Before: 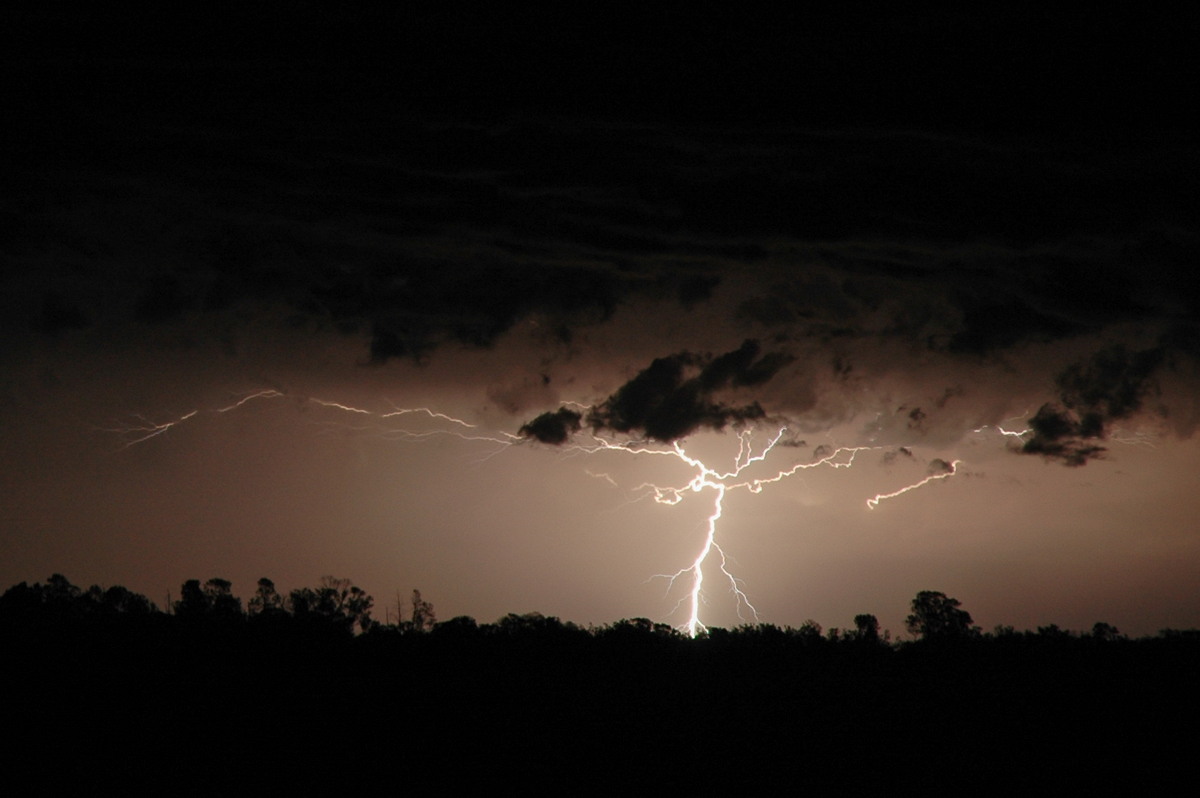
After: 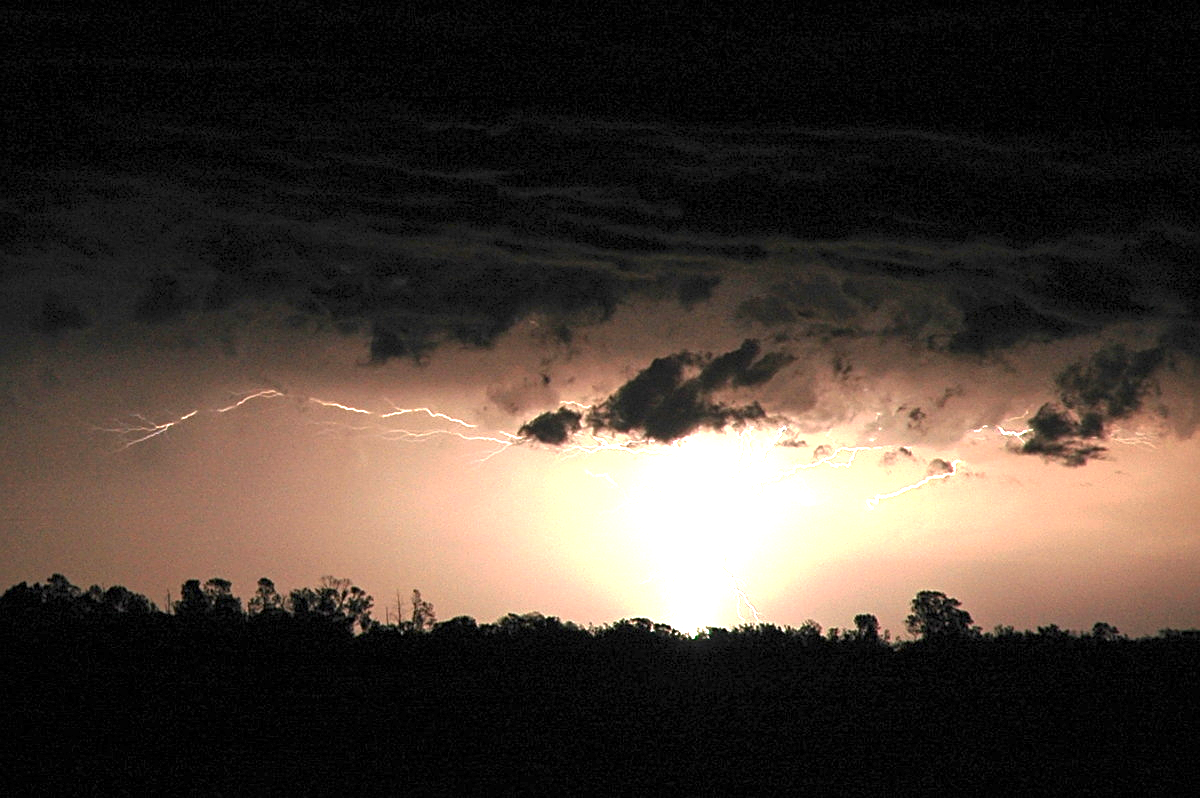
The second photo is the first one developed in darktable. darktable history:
local contrast: highlights 105%, shadows 97%, detail 119%, midtone range 0.2
sharpen: on, module defaults
exposure: exposure 2.239 EV, compensate highlight preservation false
base curve: curves: ch0 [(0, 0) (0.74, 0.67) (1, 1)], preserve colors none
